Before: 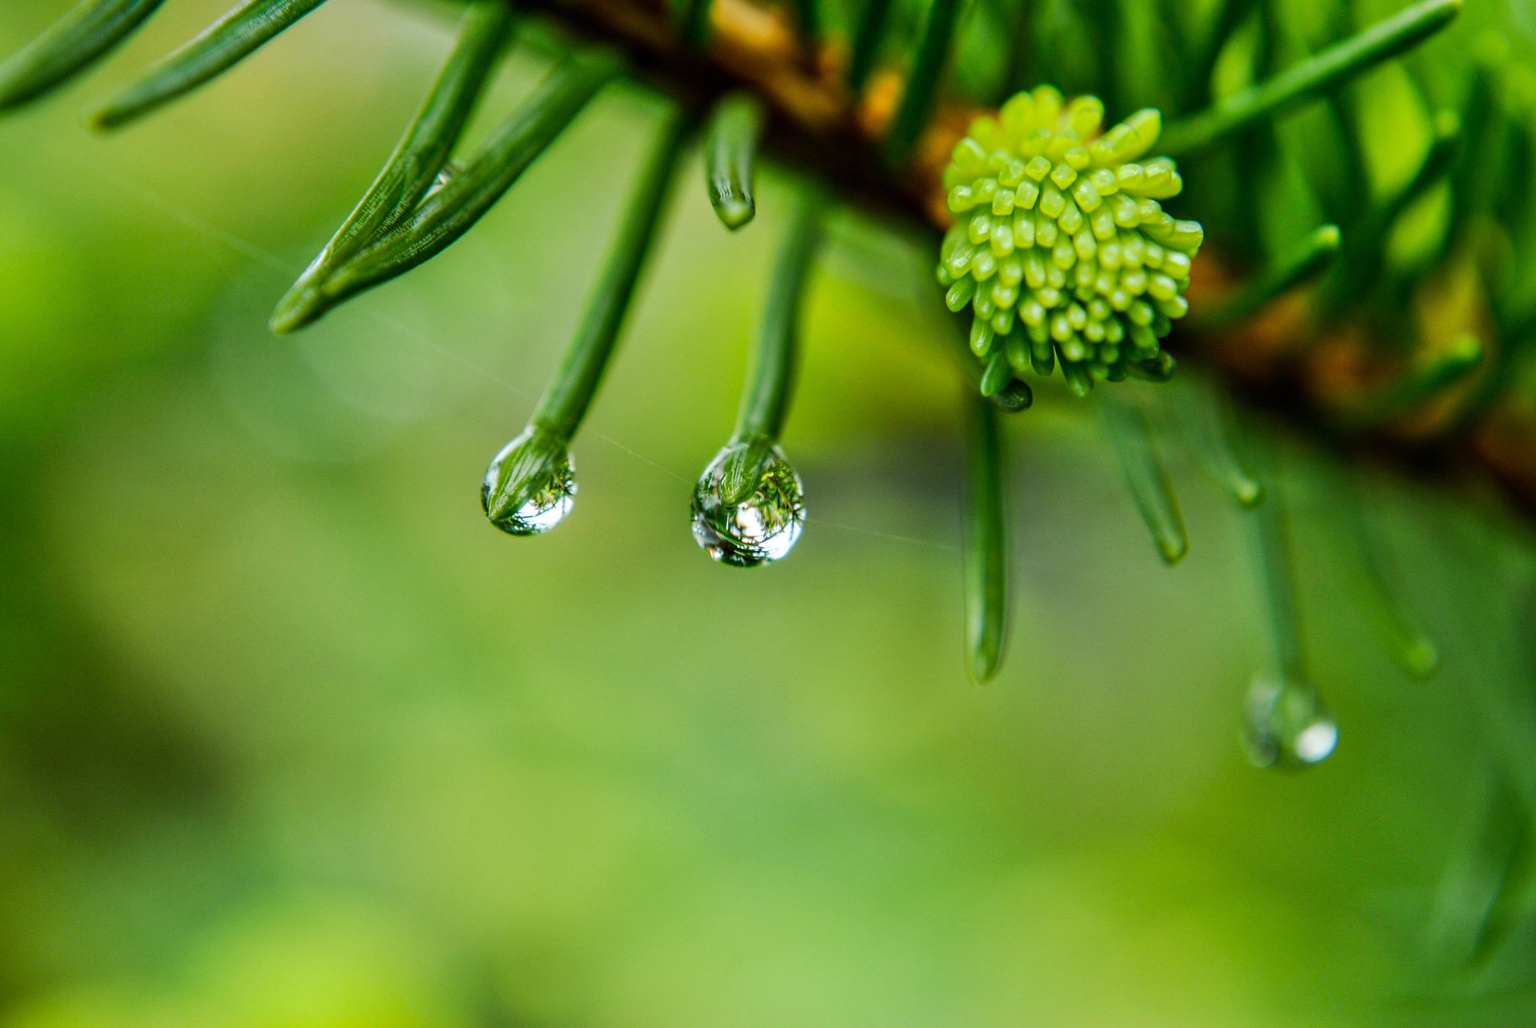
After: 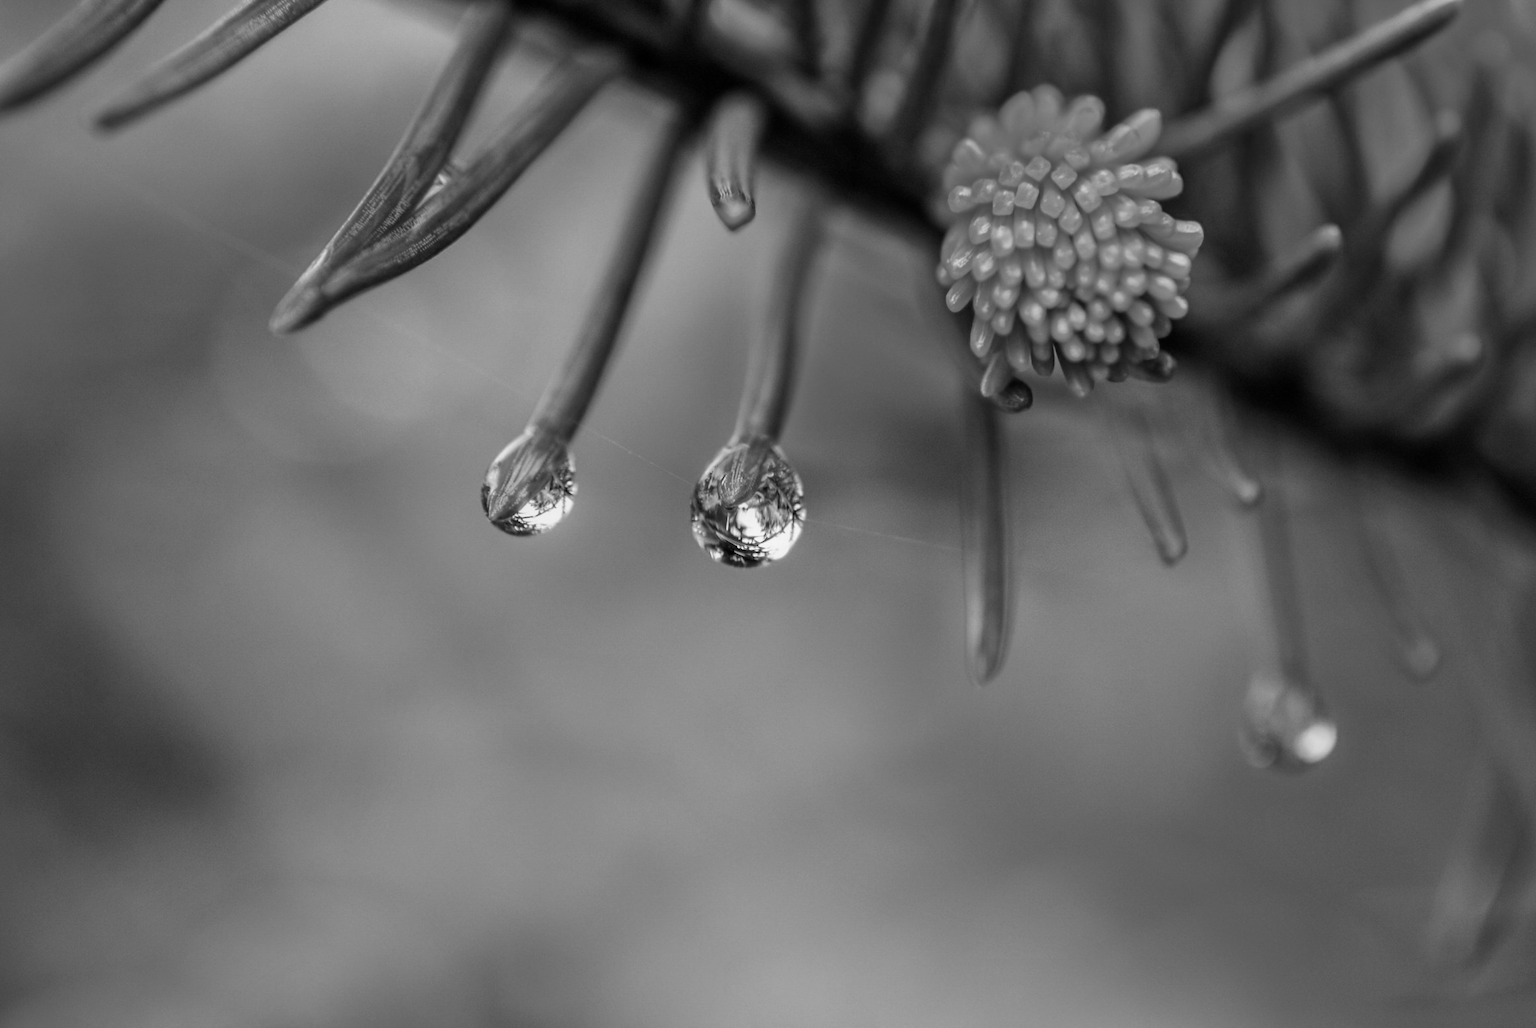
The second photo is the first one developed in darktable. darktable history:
monochrome: a -11.7, b 1.62, size 0.5, highlights 0.38
white balance: red 0.924, blue 1.095
